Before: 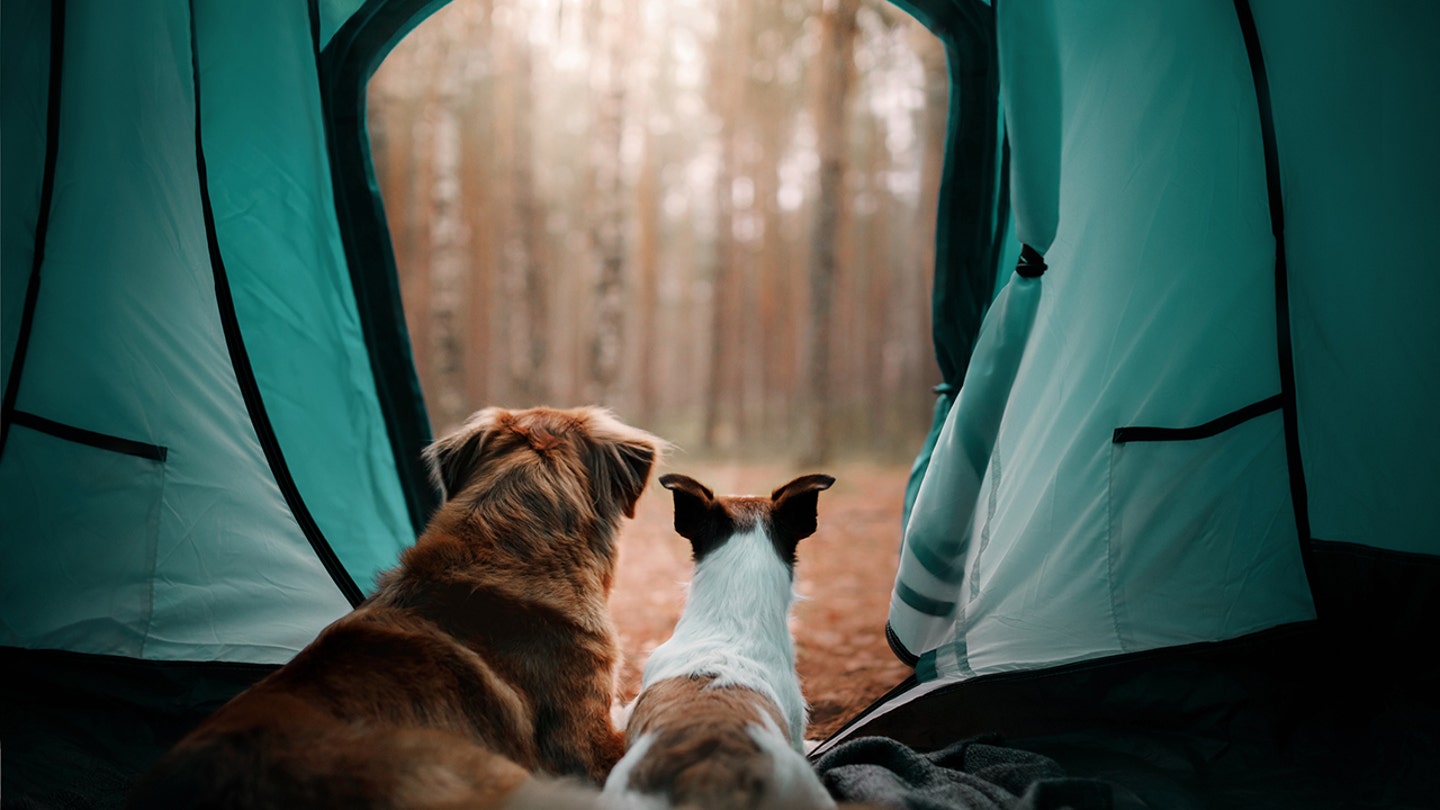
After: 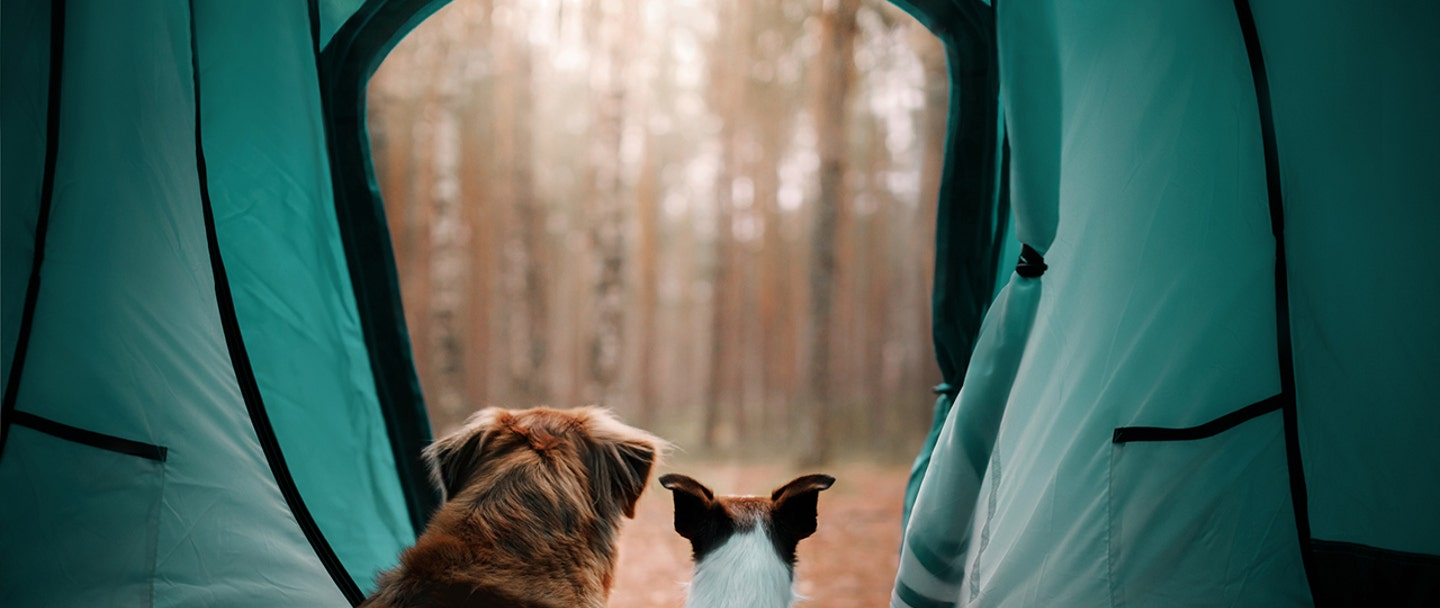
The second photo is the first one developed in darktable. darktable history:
crop: bottom 24.897%
